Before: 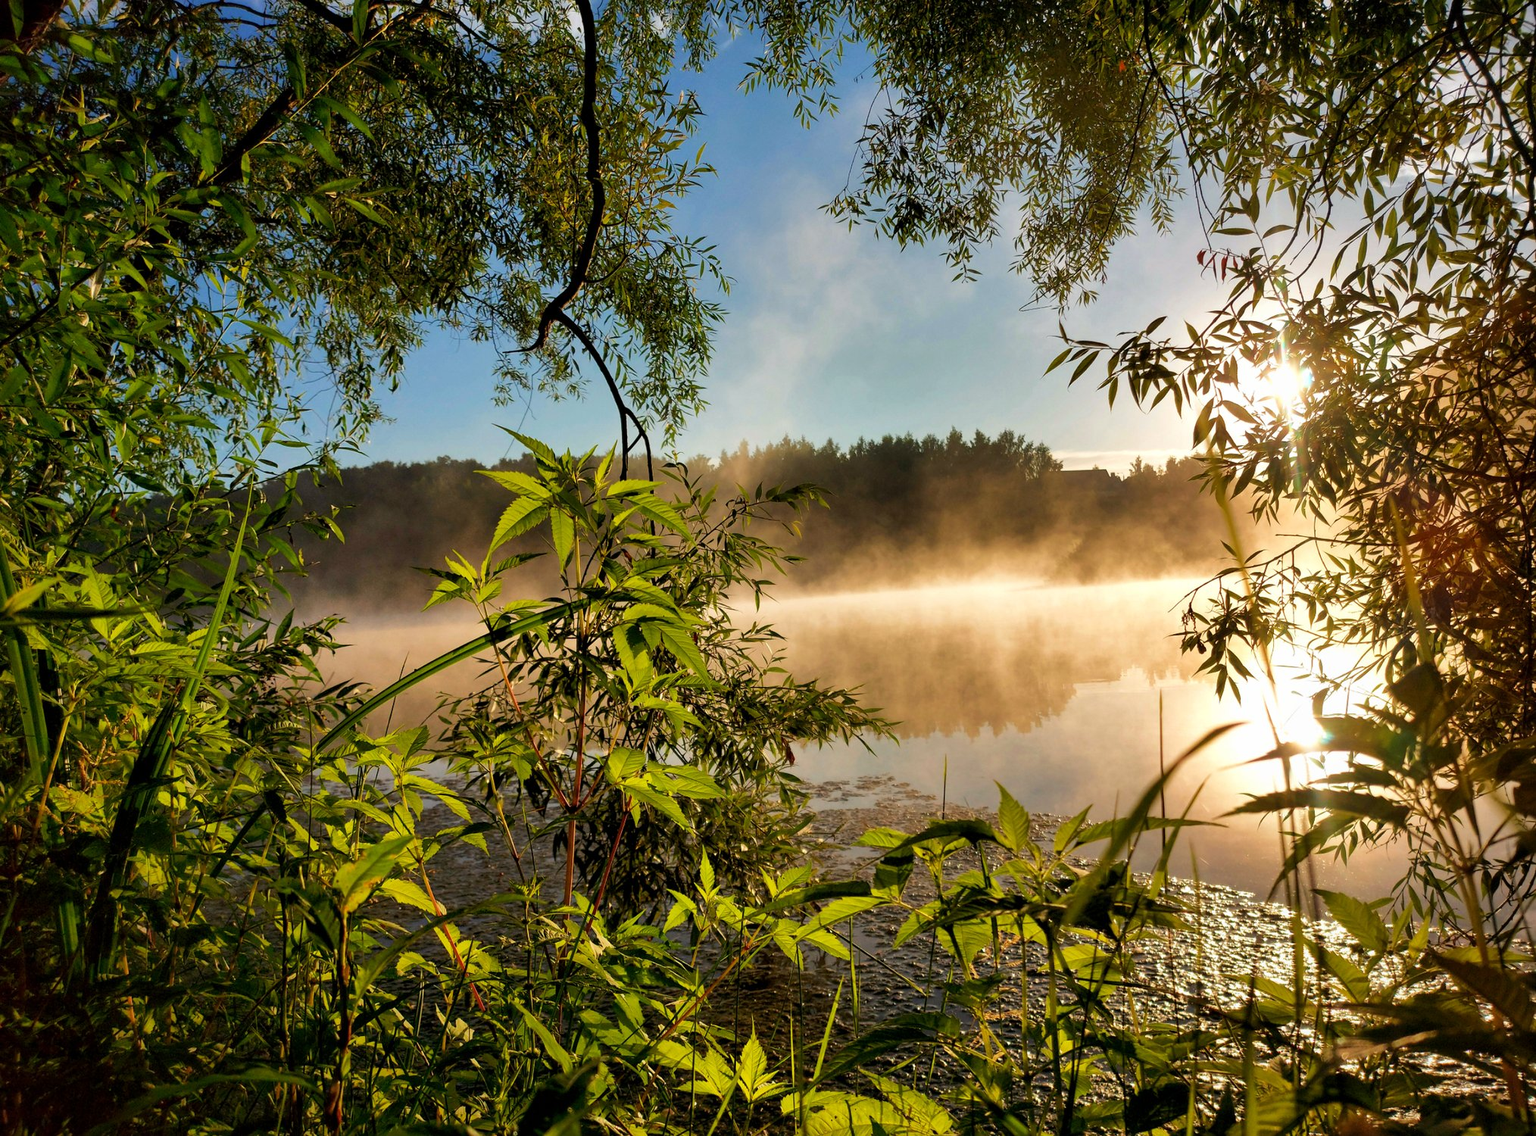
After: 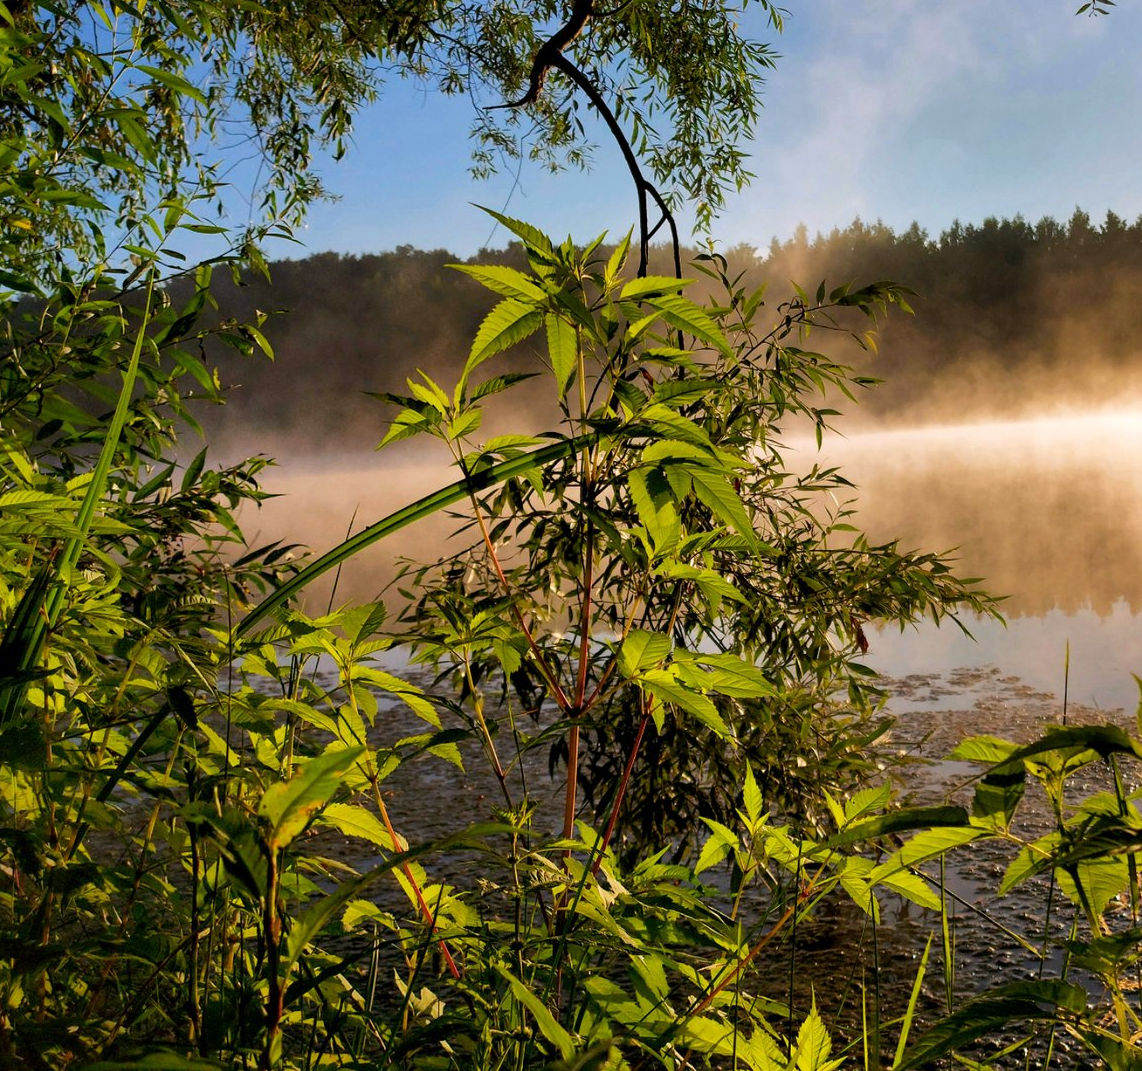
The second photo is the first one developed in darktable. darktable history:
exposure: compensate exposure bias true, compensate highlight preservation false
white balance: red 1.004, blue 1.096
crop: left 8.966%, top 23.852%, right 34.699%, bottom 4.703%
